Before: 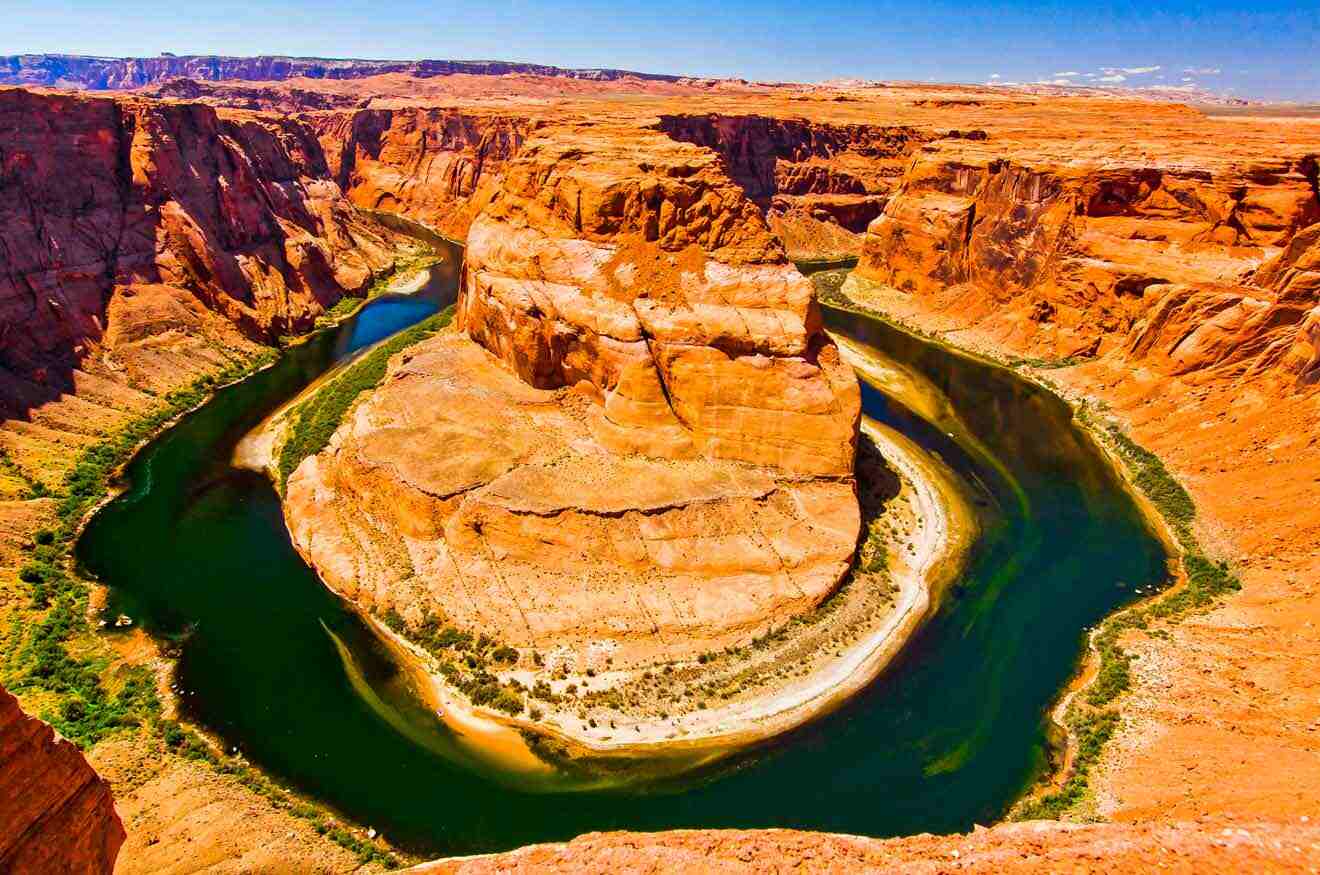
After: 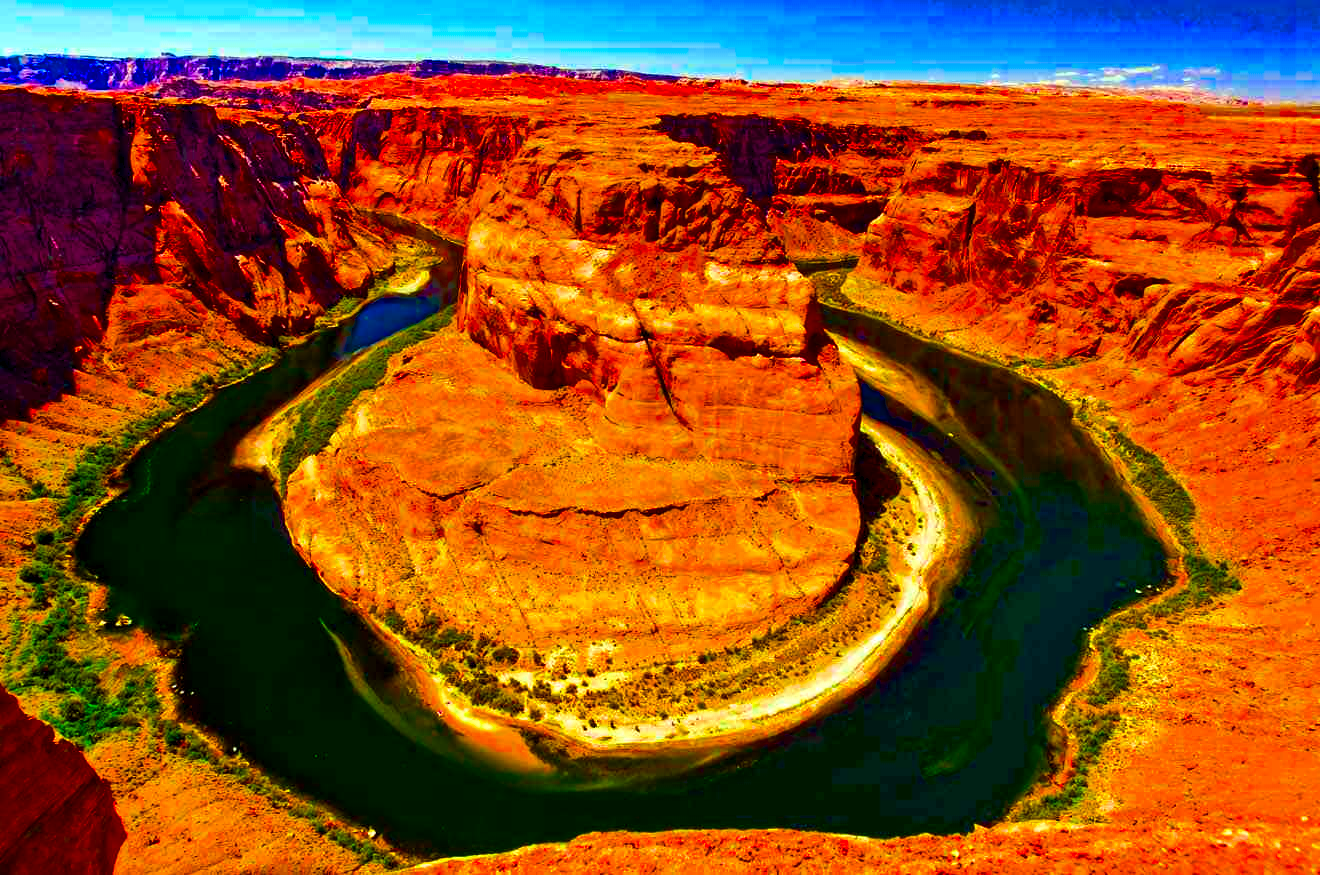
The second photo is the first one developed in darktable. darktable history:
color correction: highlights a* -10.98, highlights b* 9.86, saturation 1.71
color balance rgb: highlights gain › chroma 0.284%, highlights gain › hue 331.81°, global offset › luminance -0.307%, global offset › hue 261.14°, perceptual saturation grading › global saturation 39.541%, perceptual brilliance grading › global brilliance 14.189%, perceptual brilliance grading › shadows -34.197%, saturation formula JzAzBz (2021)
